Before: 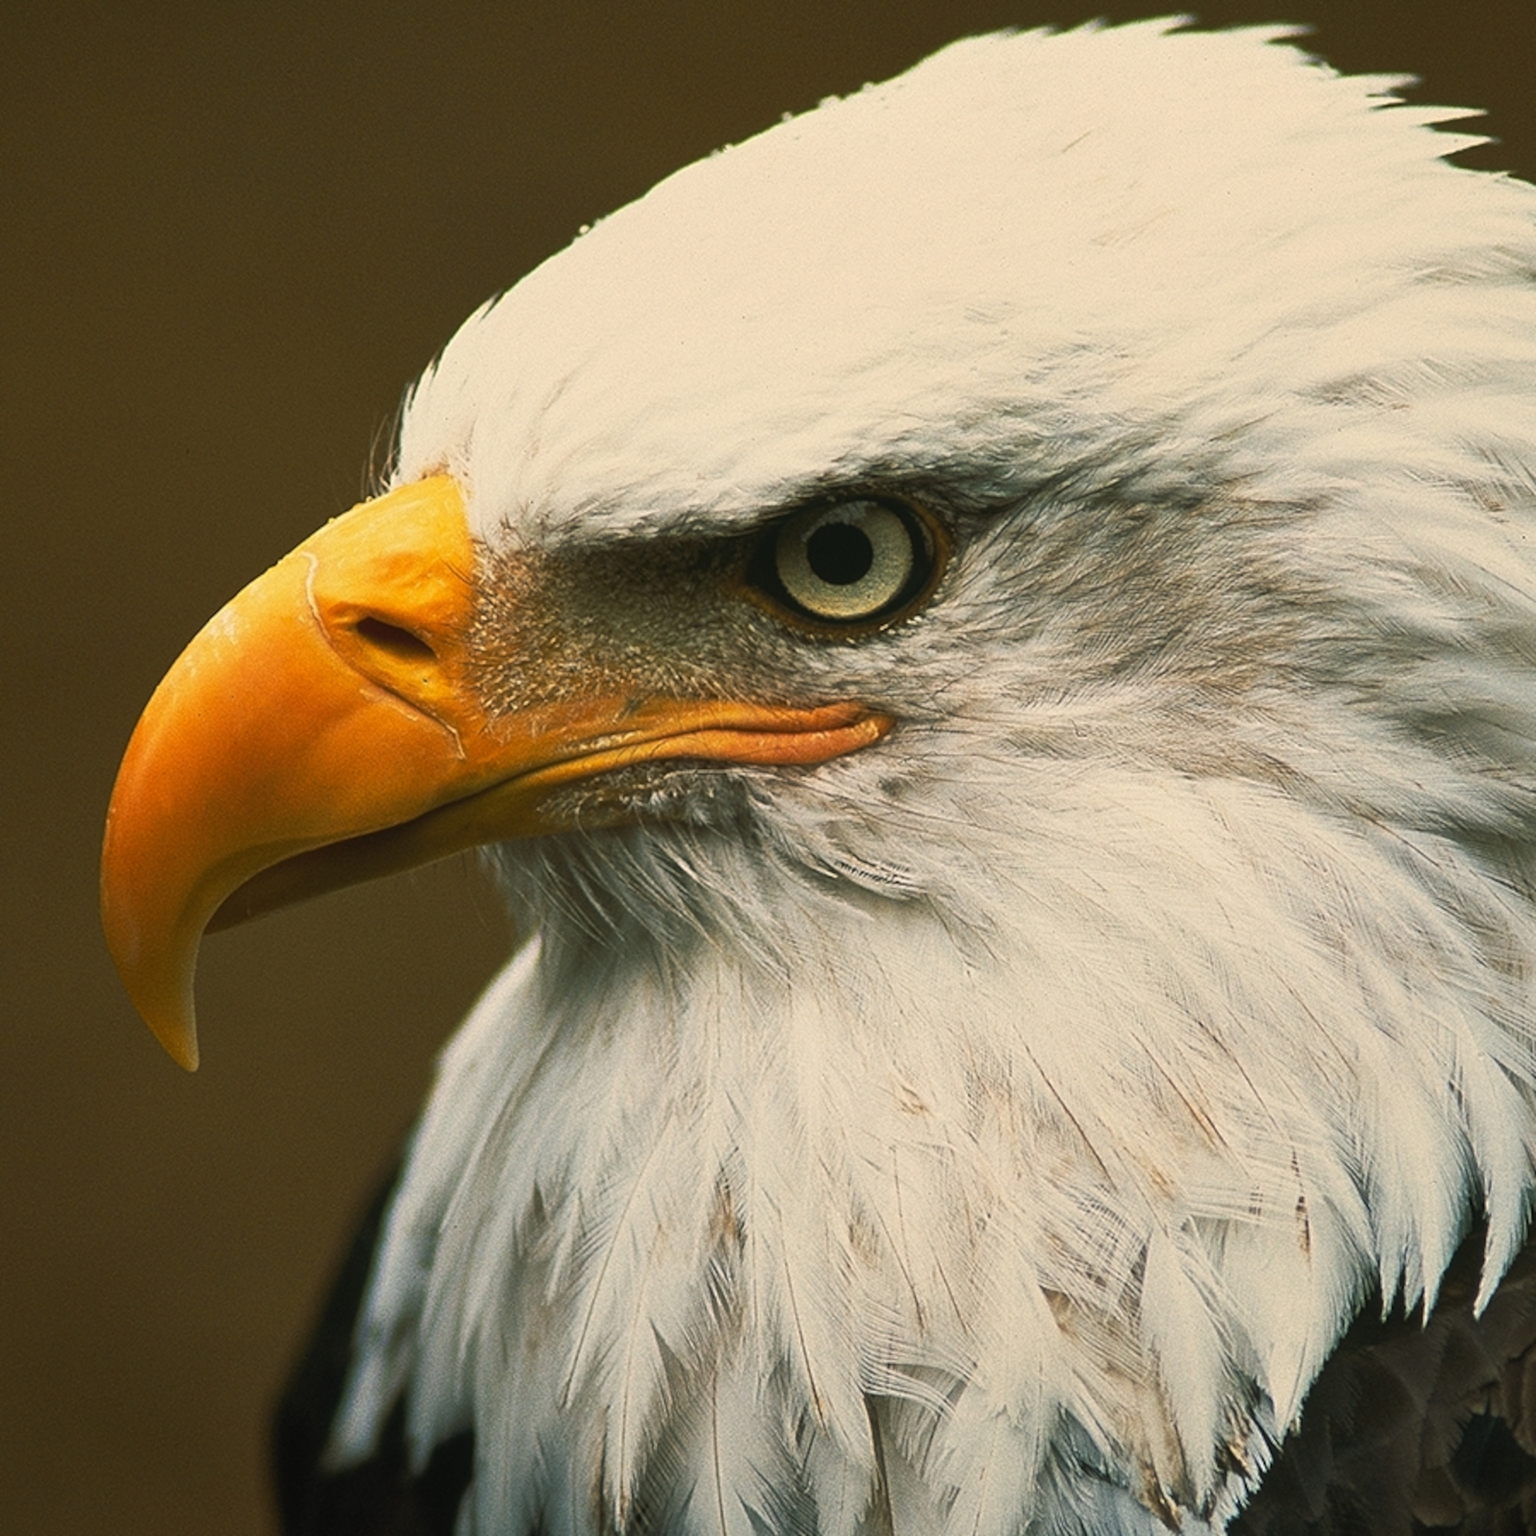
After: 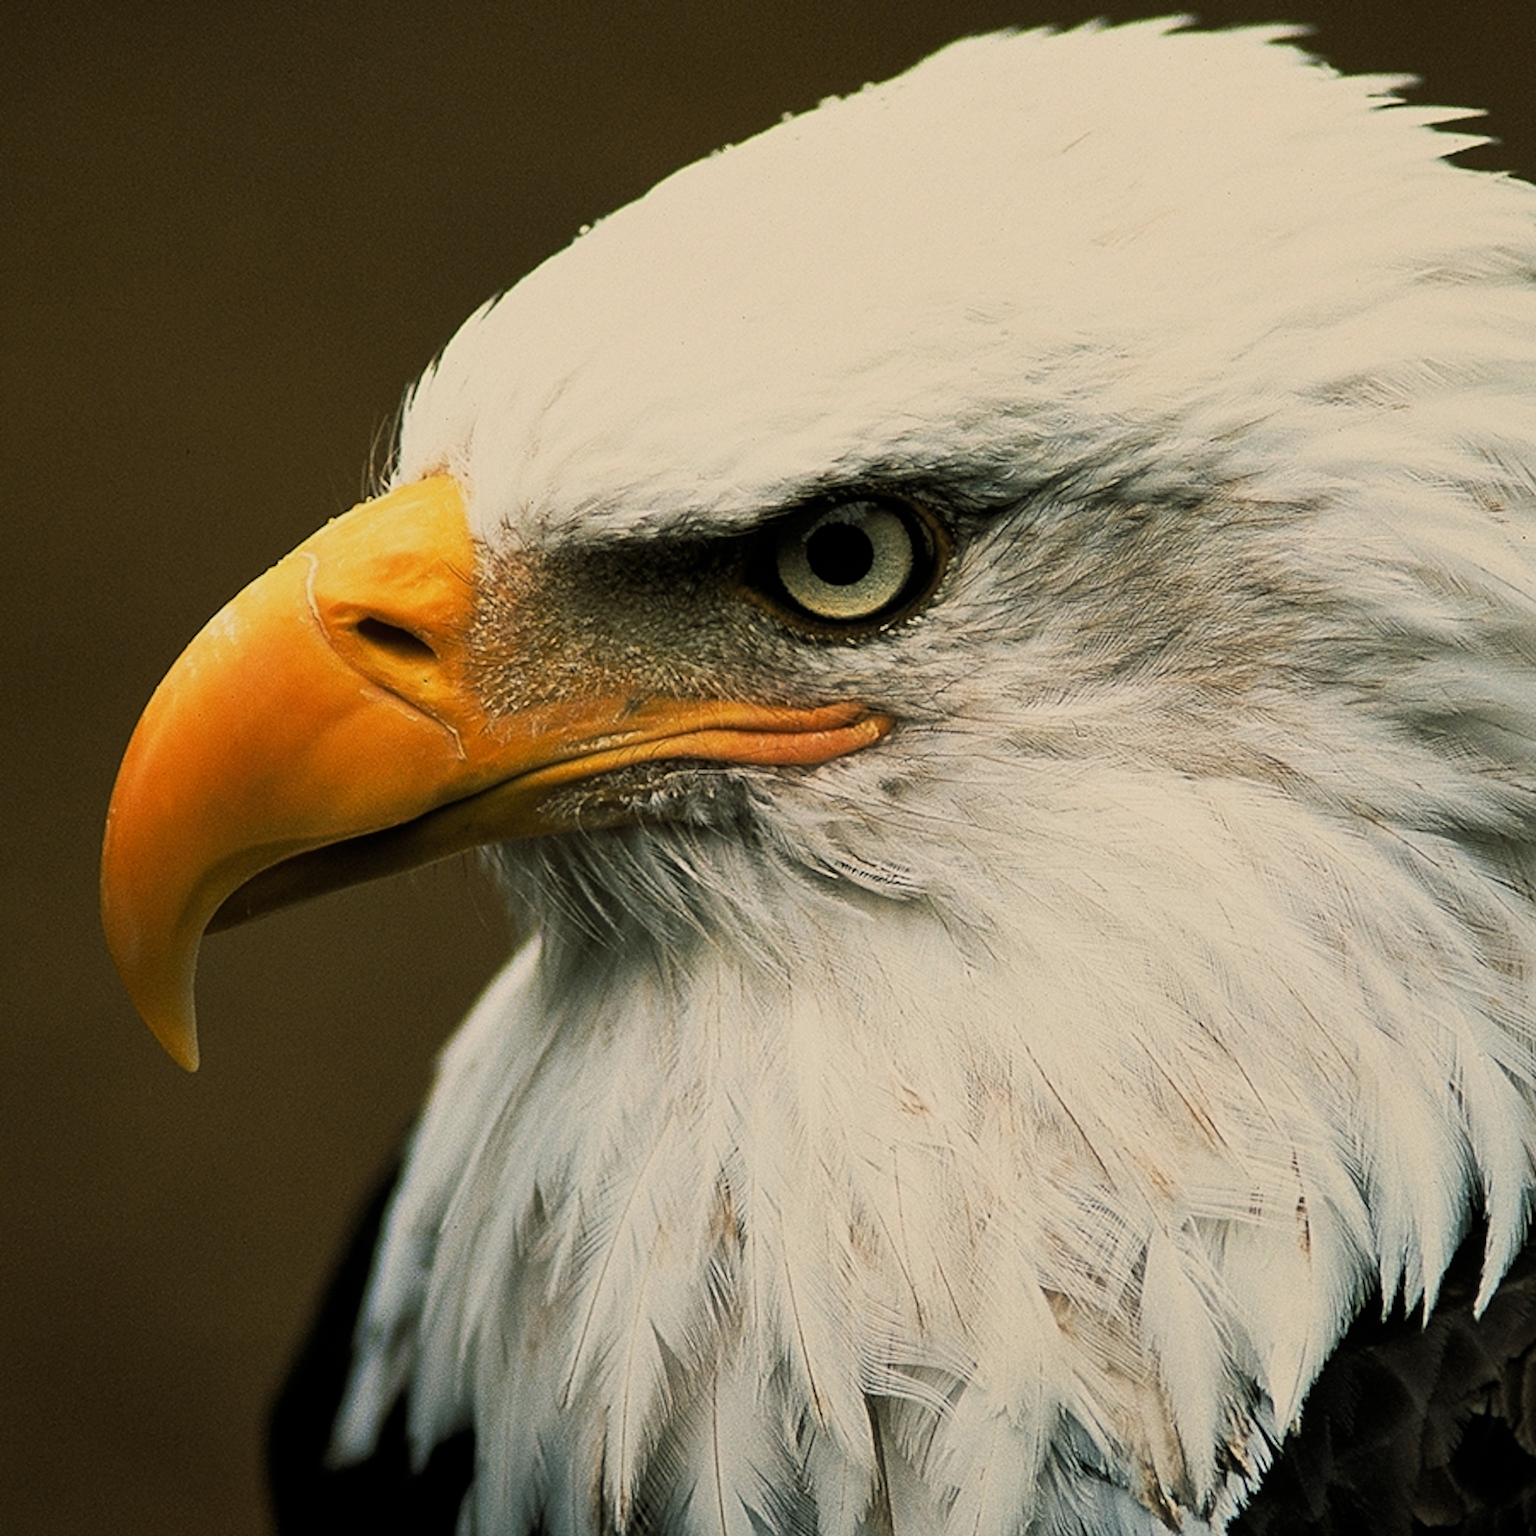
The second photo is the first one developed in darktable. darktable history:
filmic rgb: black relative exposure -7.73 EV, white relative exposure 4.43 EV, target black luminance 0%, hardness 3.76, latitude 50.6%, contrast 1.077, highlights saturation mix 9.97%, shadows ↔ highlights balance -0.247%, add noise in highlights 0, color science v3 (2019), use custom middle-gray values true, contrast in highlights soft
sharpen: on, module defaults
